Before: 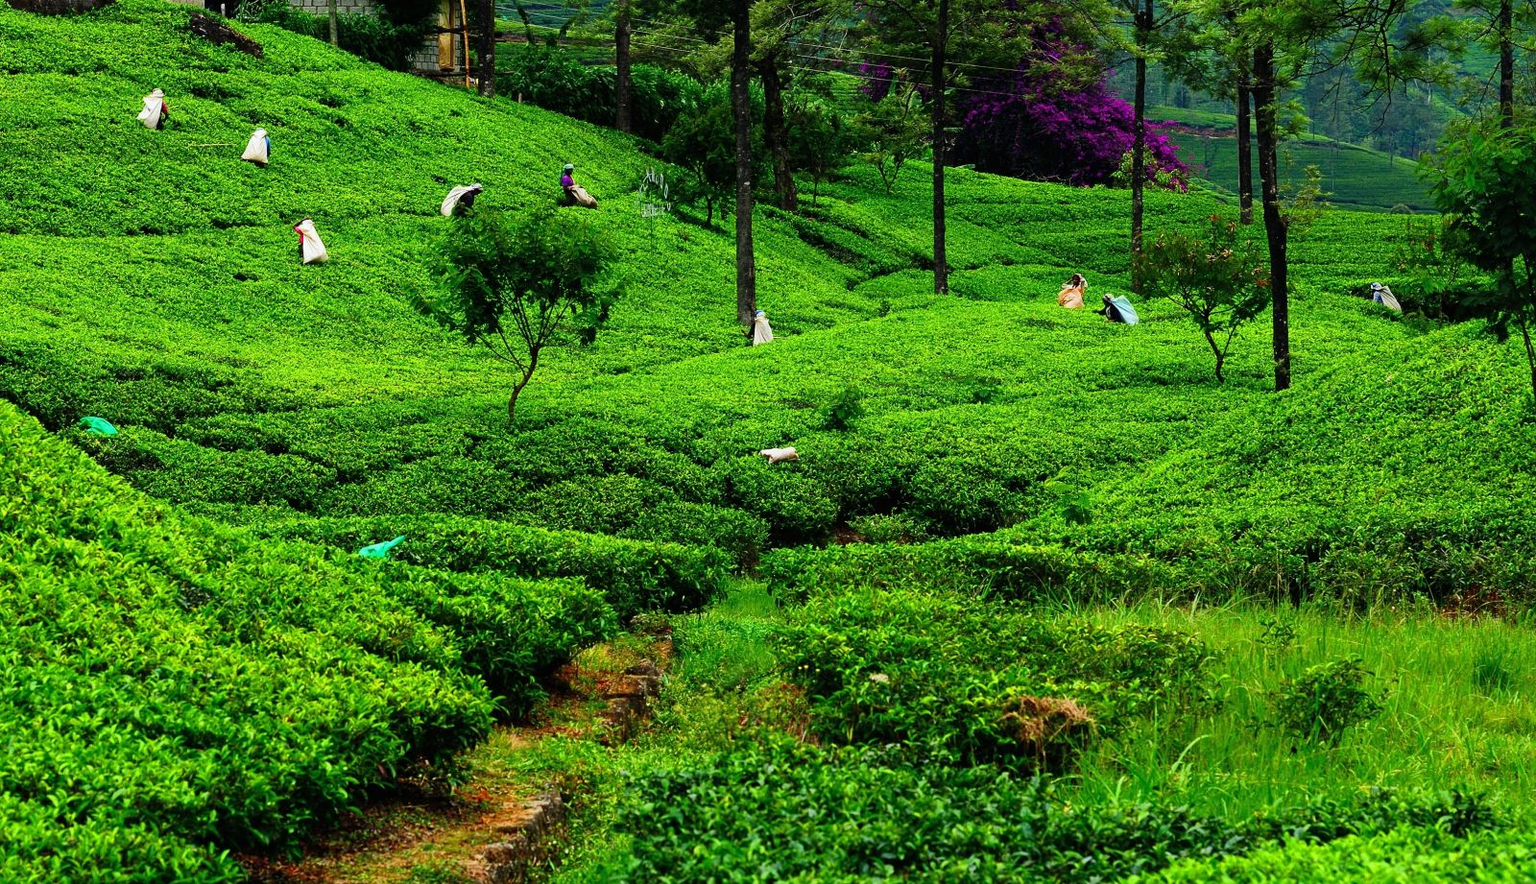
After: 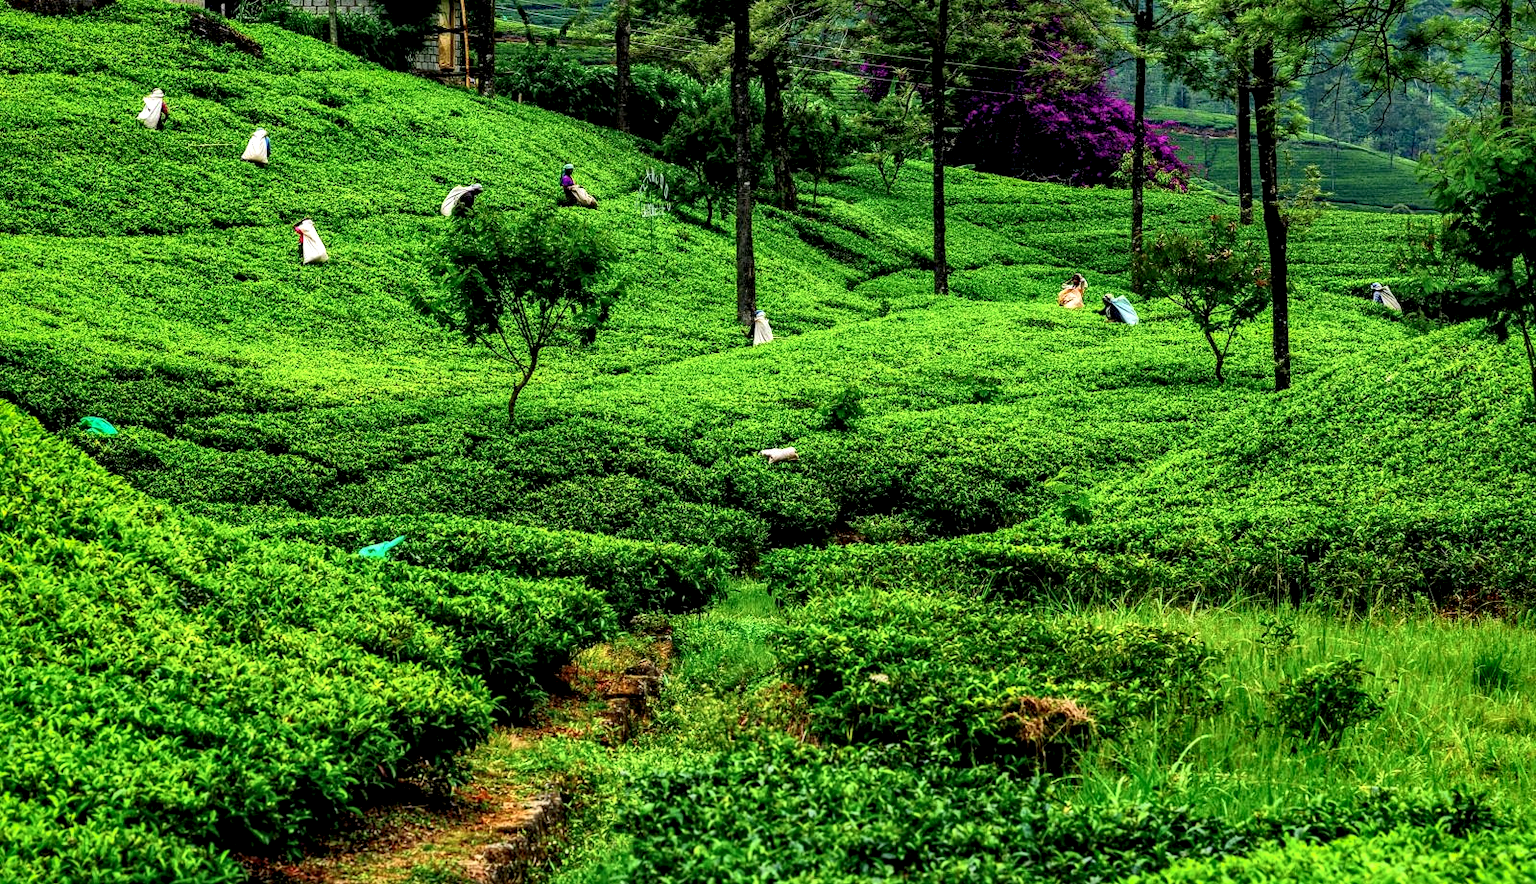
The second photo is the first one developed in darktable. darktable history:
shadows and highlights: on, module defaults
local contrast: highlights 19%, detail 186%
